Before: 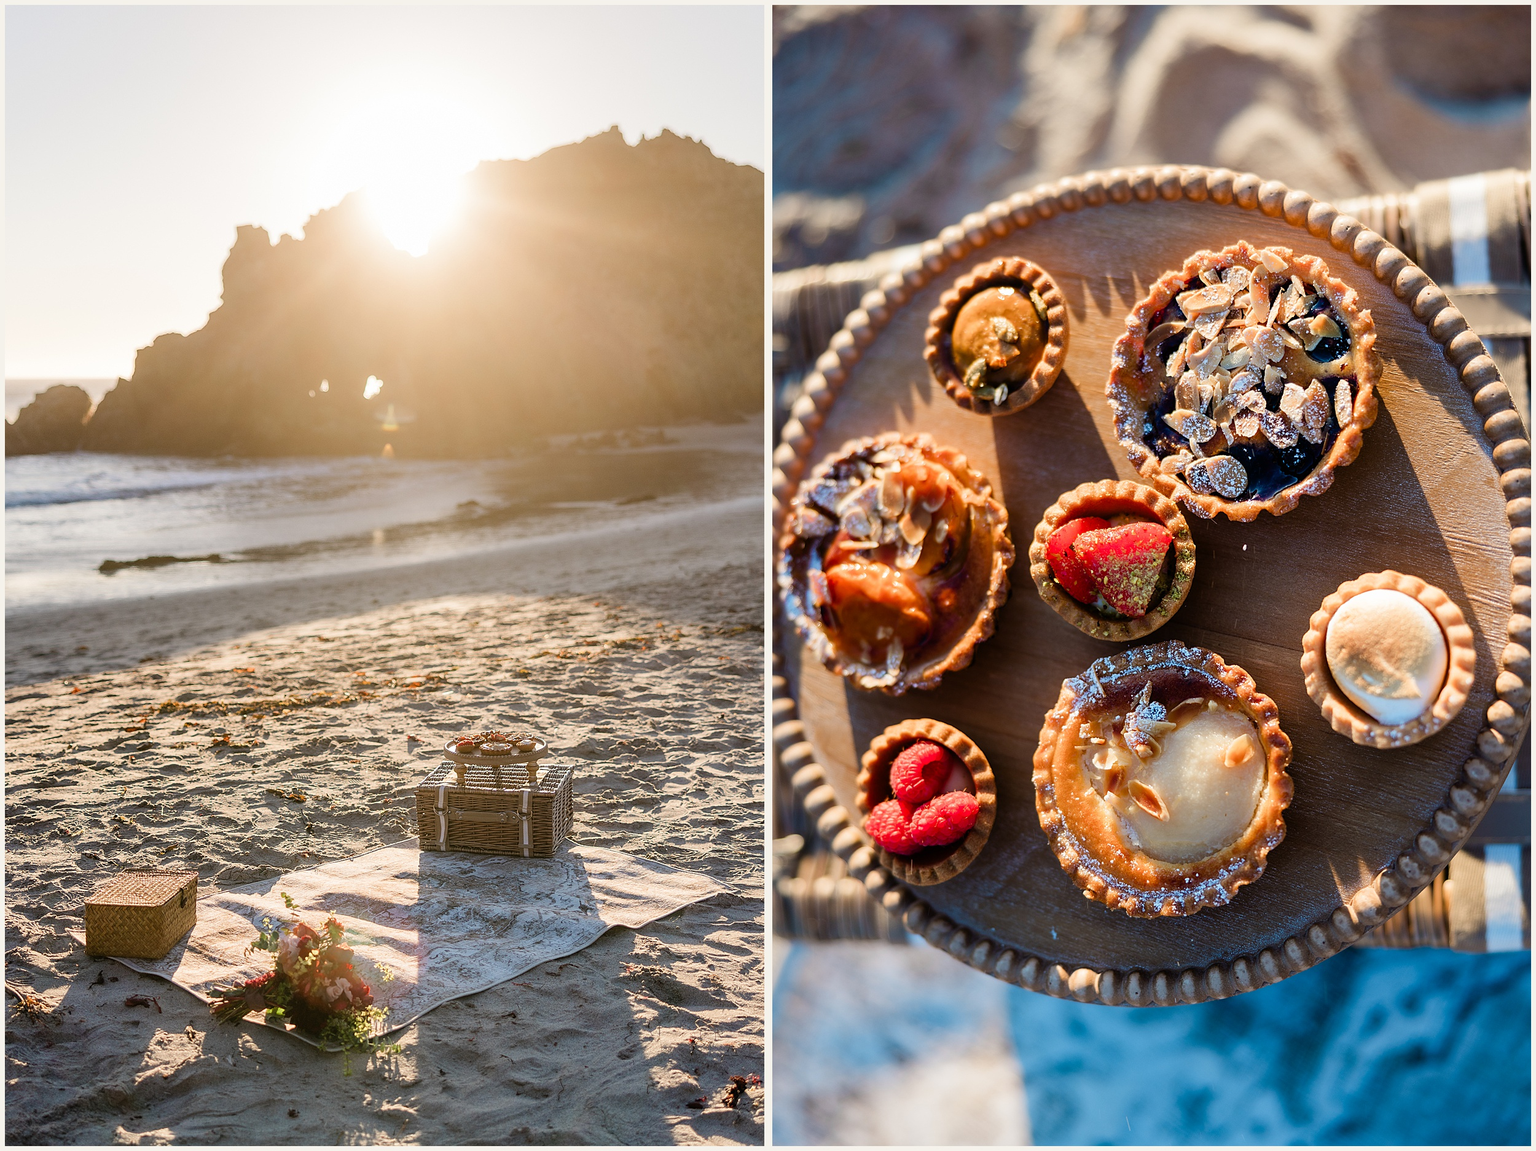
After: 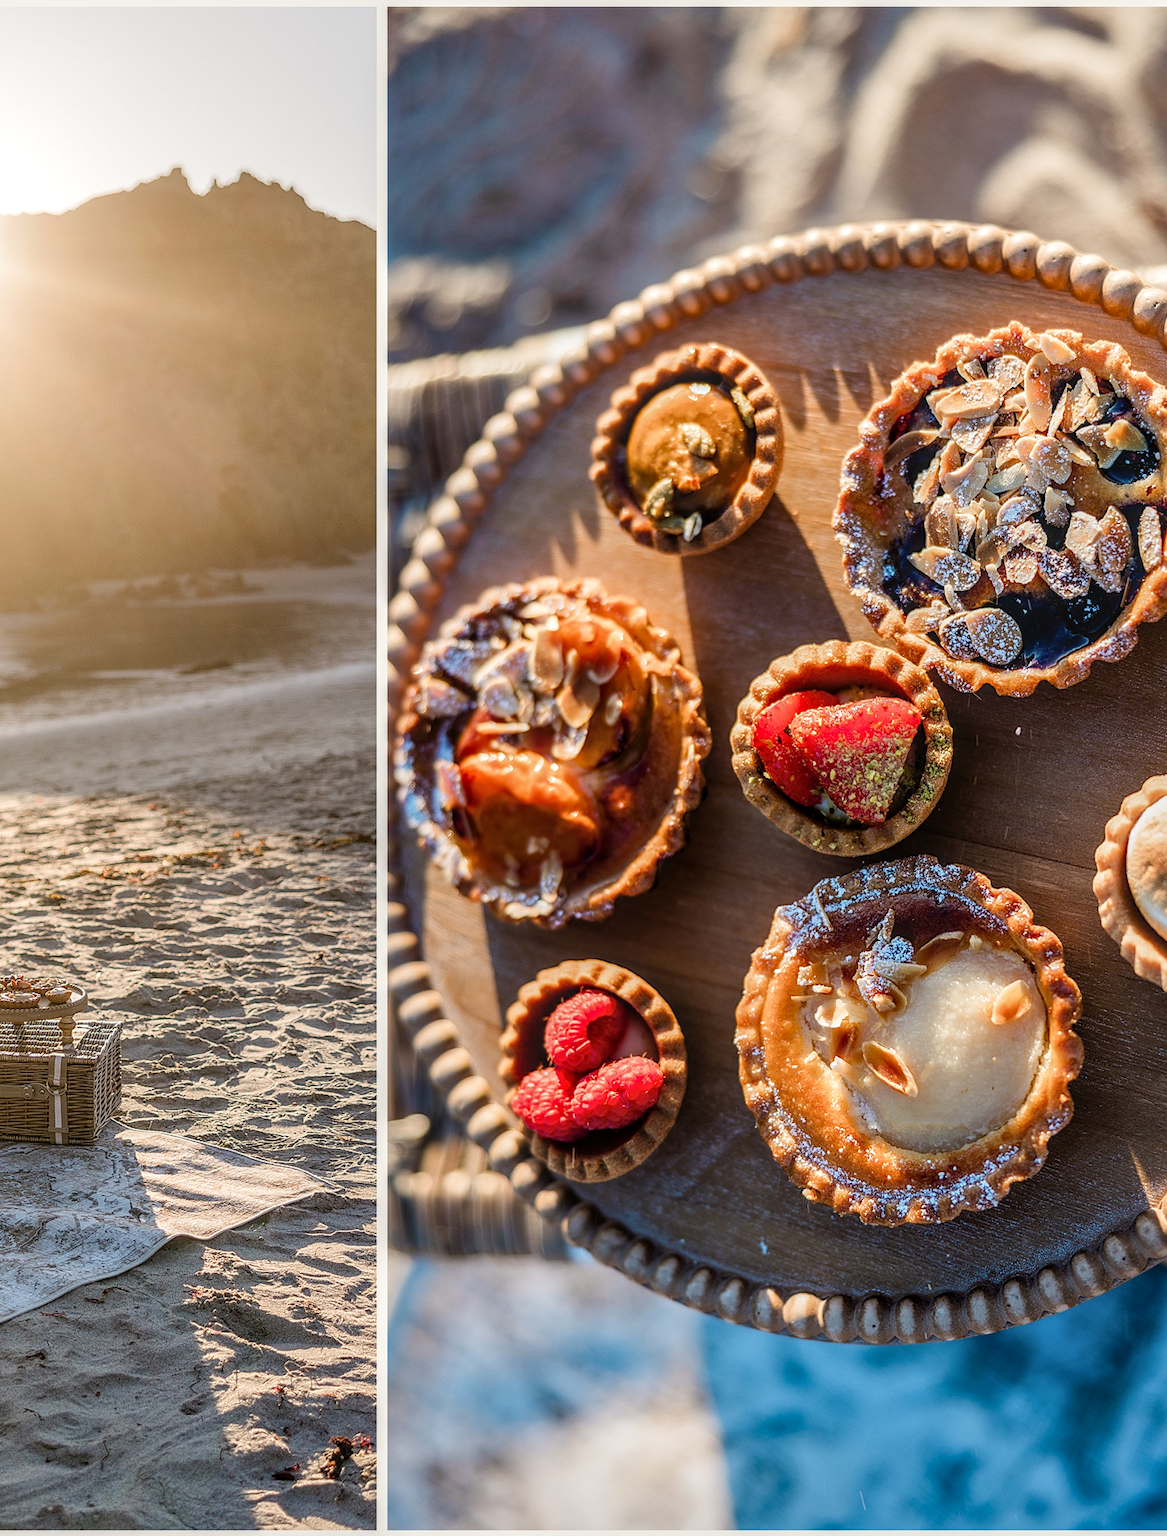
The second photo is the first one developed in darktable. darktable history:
local contrast: highlights 2%, shadows 1%, detail 134%
crop: left 31.42%, top 0.021%, right 11.643%
